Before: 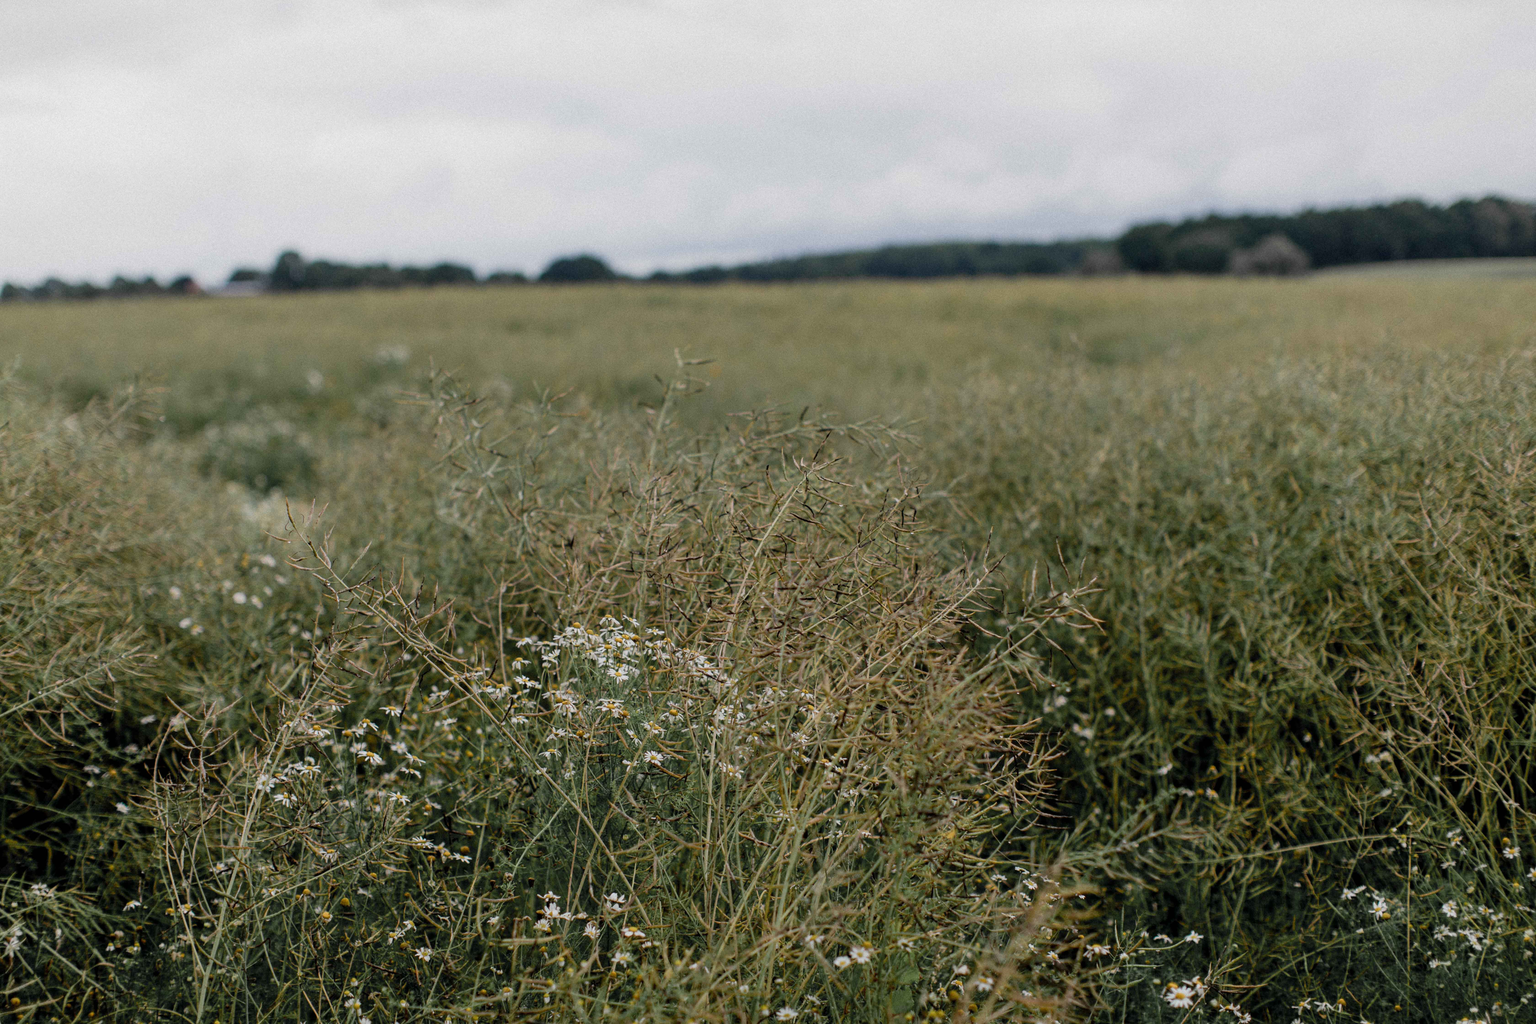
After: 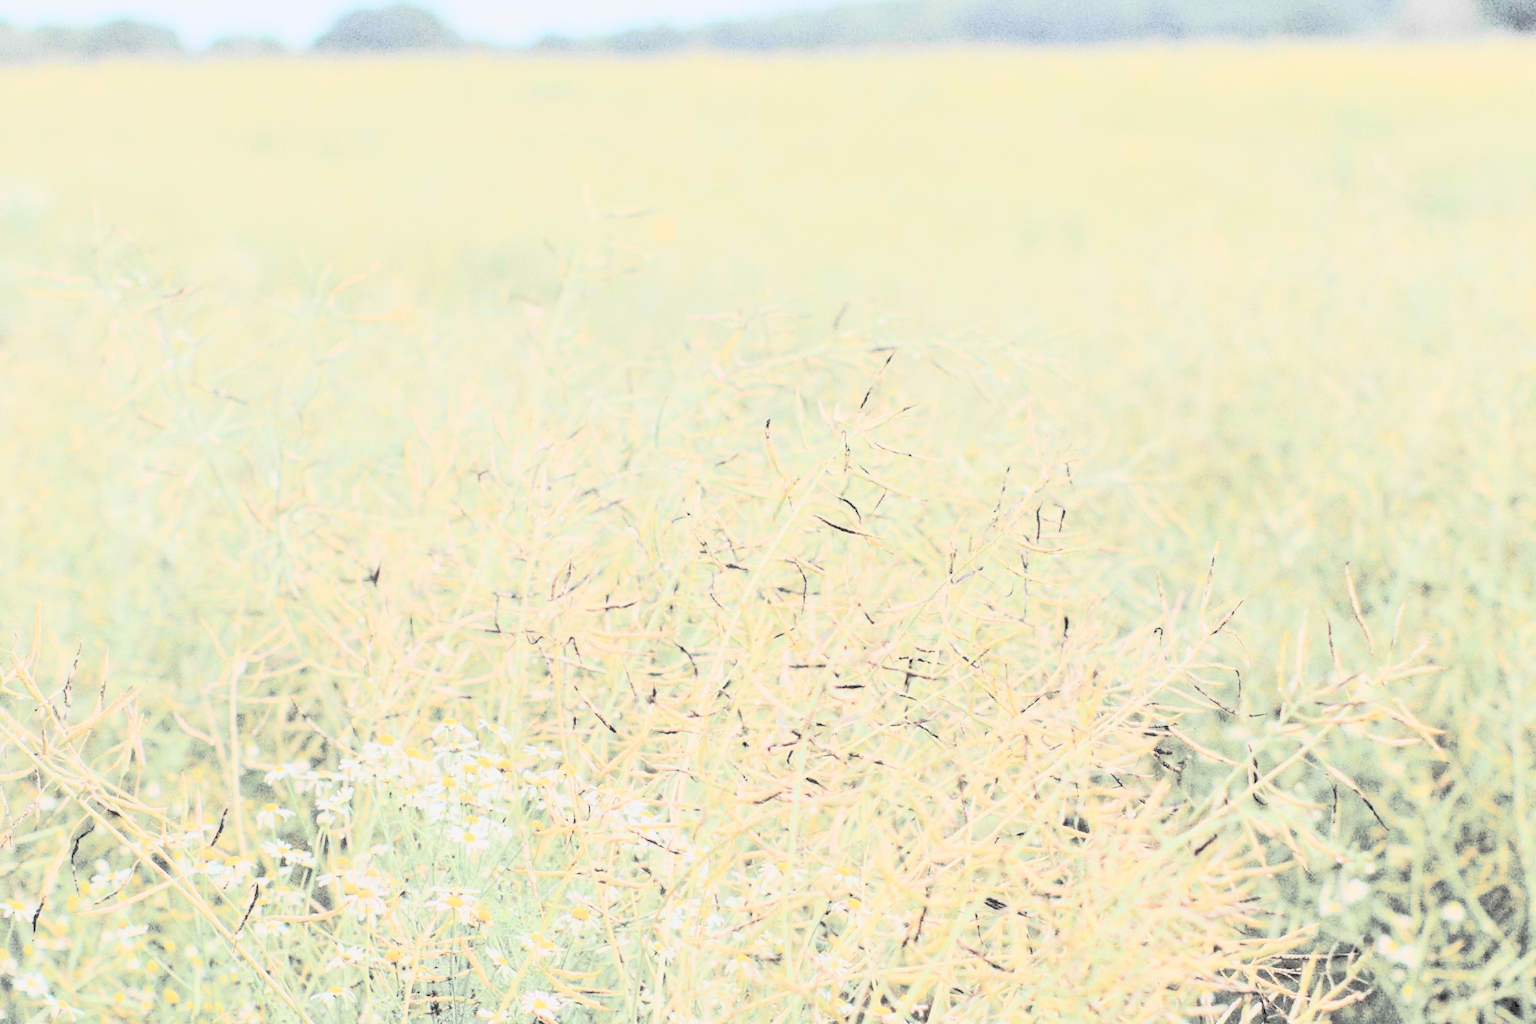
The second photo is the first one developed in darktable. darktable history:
contrast brightness saturation: brightness 1
crop: left 25%, top 25%, right 25%, bottom 25%
tone curve: curves: ch0 [(0, 0.052) (0.207, 0.35) (0.392, 0.592) (0.54, 0.803) (0.725, 0.922) (0.99, 0.974)], color space Lab, independent channels, preserve colors none
